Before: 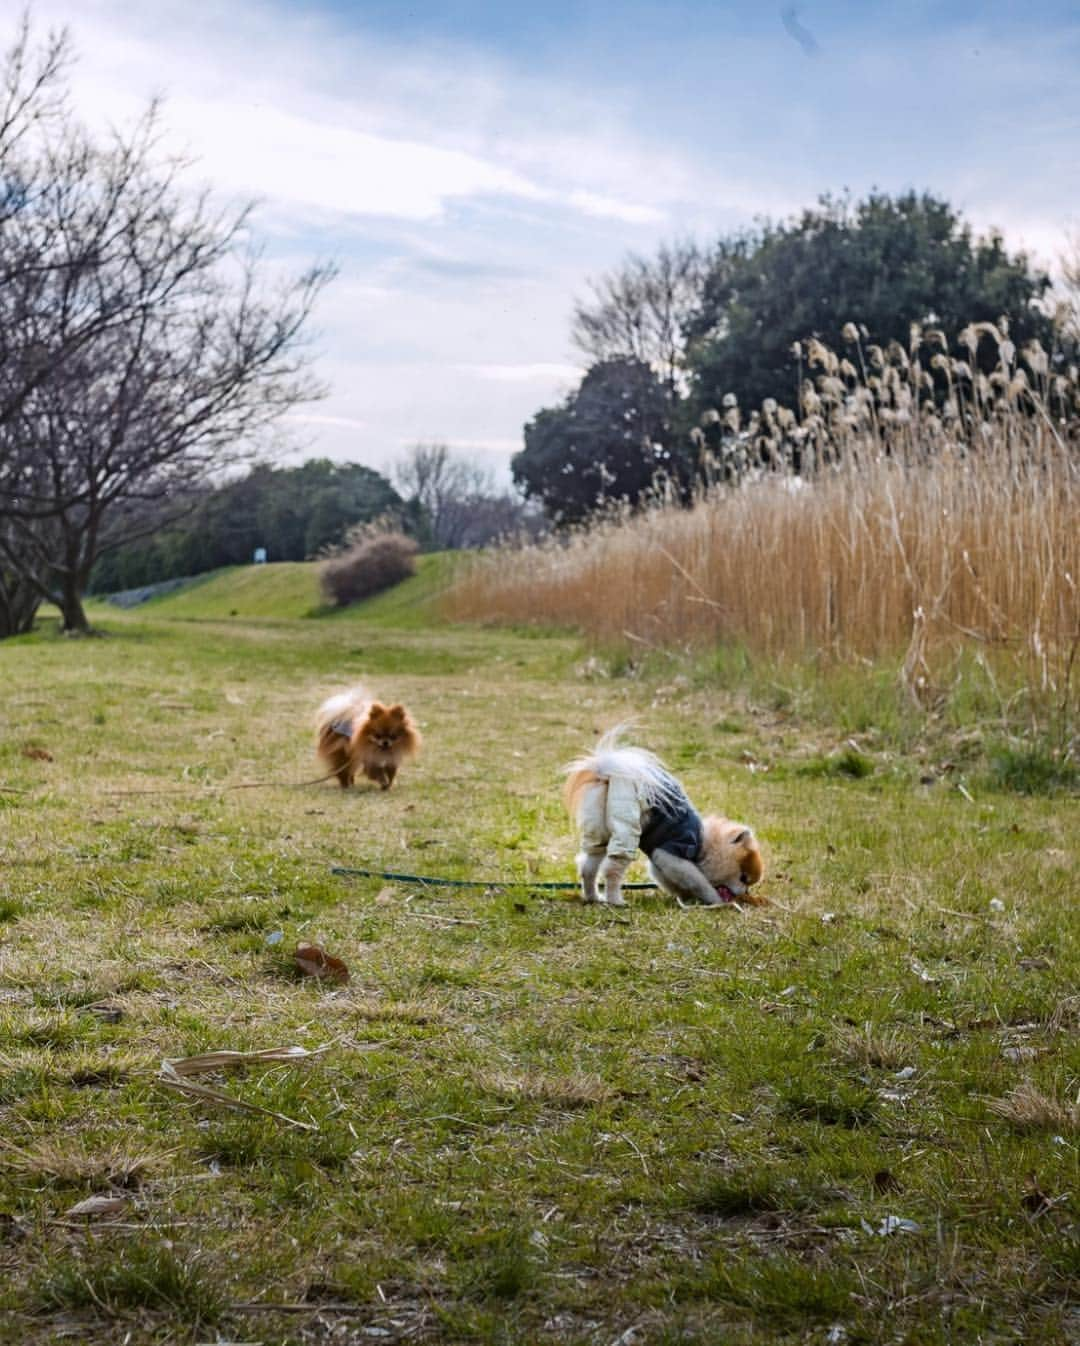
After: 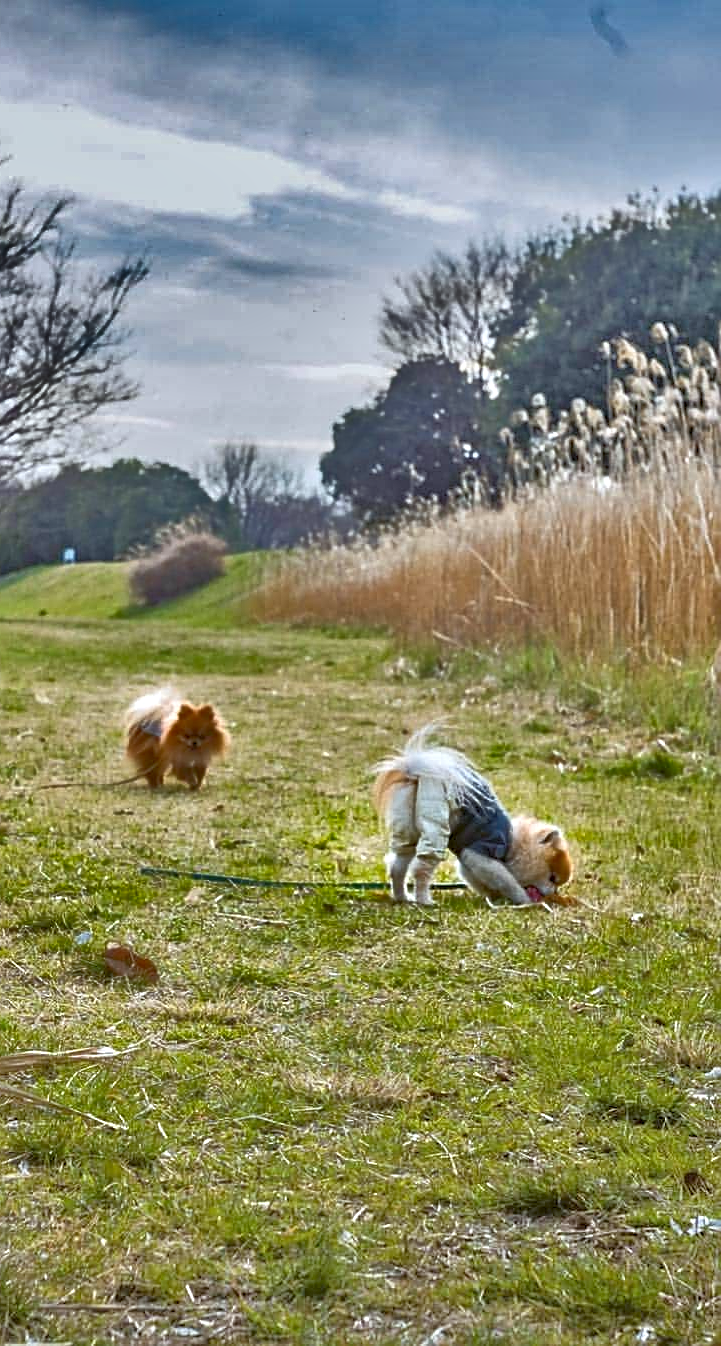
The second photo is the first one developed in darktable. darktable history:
crop and rotate: left 17.732%, right 15.423%
shadows and highlights: shadows 19.13, highlights -83.41, soften with gaussian
tone equalizer: -8 EV 2 EV, -7 EV 2 EV, -6 EV 2 EV, -5 EV 2 EV, -4 EV 2 EV, -3 EV 1.5 EV, -2 EV 1 EV, -1 EV 0.5 EV
color balance: lift [1.004, 1.002, 1.002, 0.998], gamma [1, 1.007, 1.002, 0.993], gain [1, 0.977, 1.013, 1.023], contrast -3.64%
sharpen: on, module defaults
